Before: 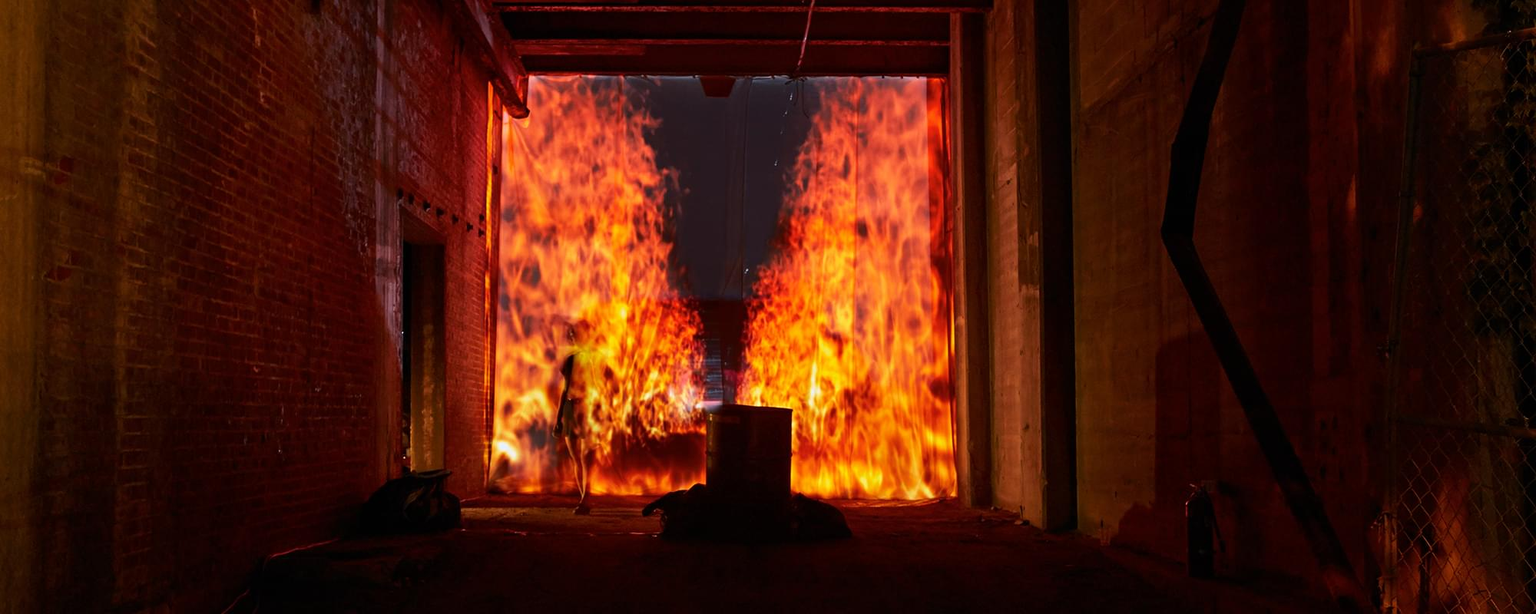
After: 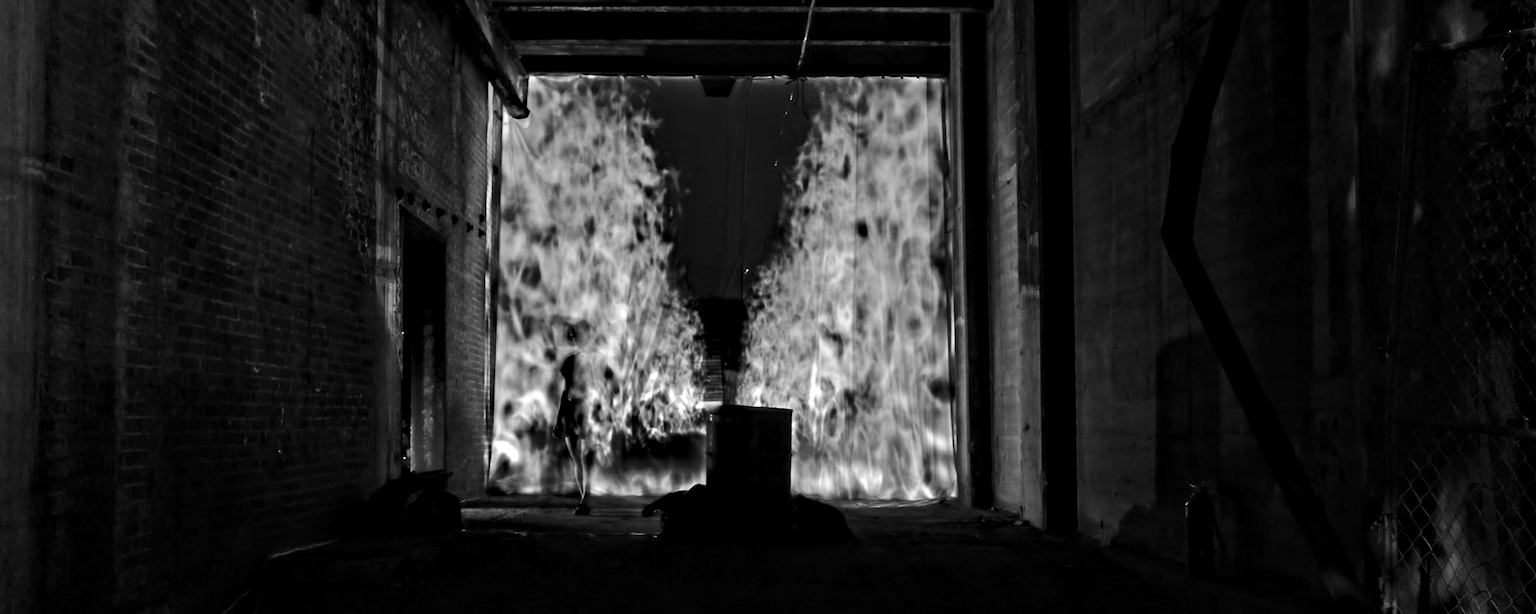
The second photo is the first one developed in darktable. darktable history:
color calibration: output gray [0.18, 0.41, 0.41, 0], gray › normalize channels true, illuminant same as pipeline (D50), adaptation XYZ, x 0.346, y 0.359, gamut compression 0
contrast equalizer: y [[0.511, 0.558, 0.631, 0.632, 0.559, 0.512], [0.5 ×6], [0.507, 0.559, 0.627, 0.644, 0.647, 0.647], [0 ×6], [0 ×6]]
tone equalizer: -8 EV -0.417 EV, -7 EV -0.389 EV, -6 EV -0.333 EV, -5 EV -0.222 EV, -3 EV 0.222 EV, -2 EV 0.333 EV, -1 EV 0.389 EV, +0 EV 0.417 EV, edges refinement/feathering 500, mask exposure compensation -1.57 EV, preserve details no
